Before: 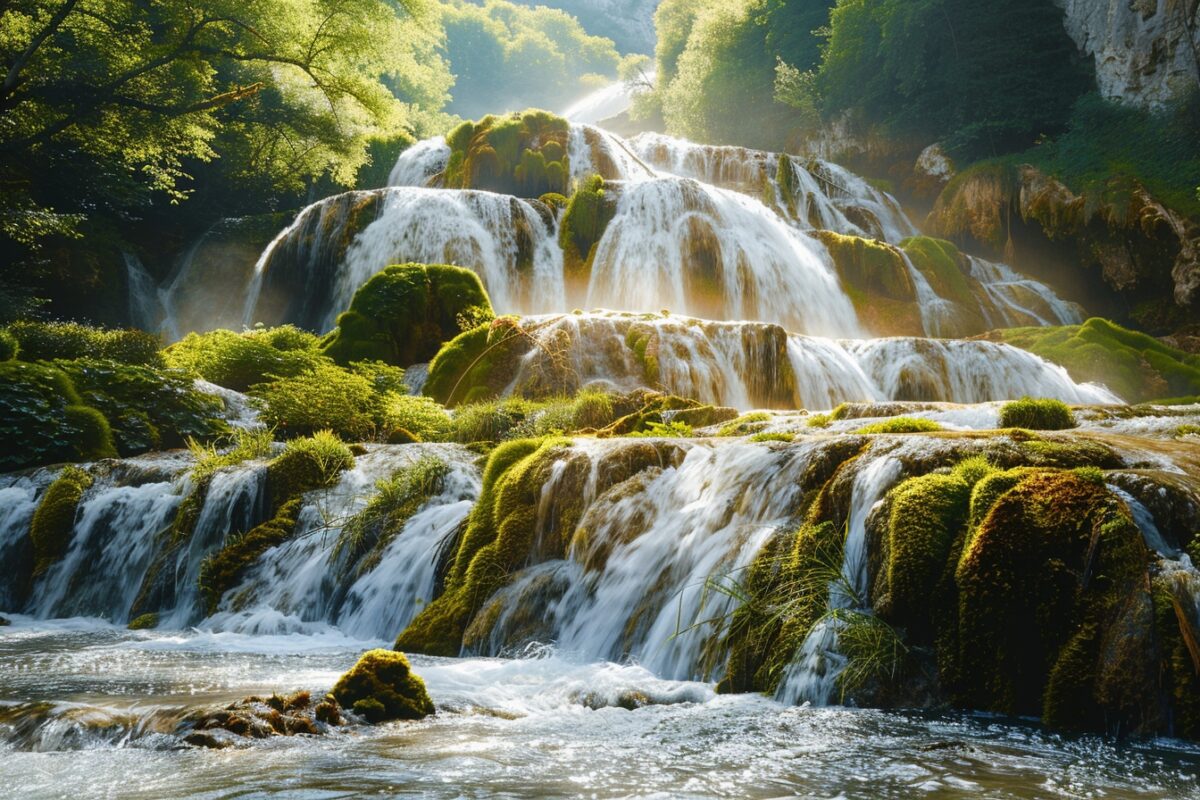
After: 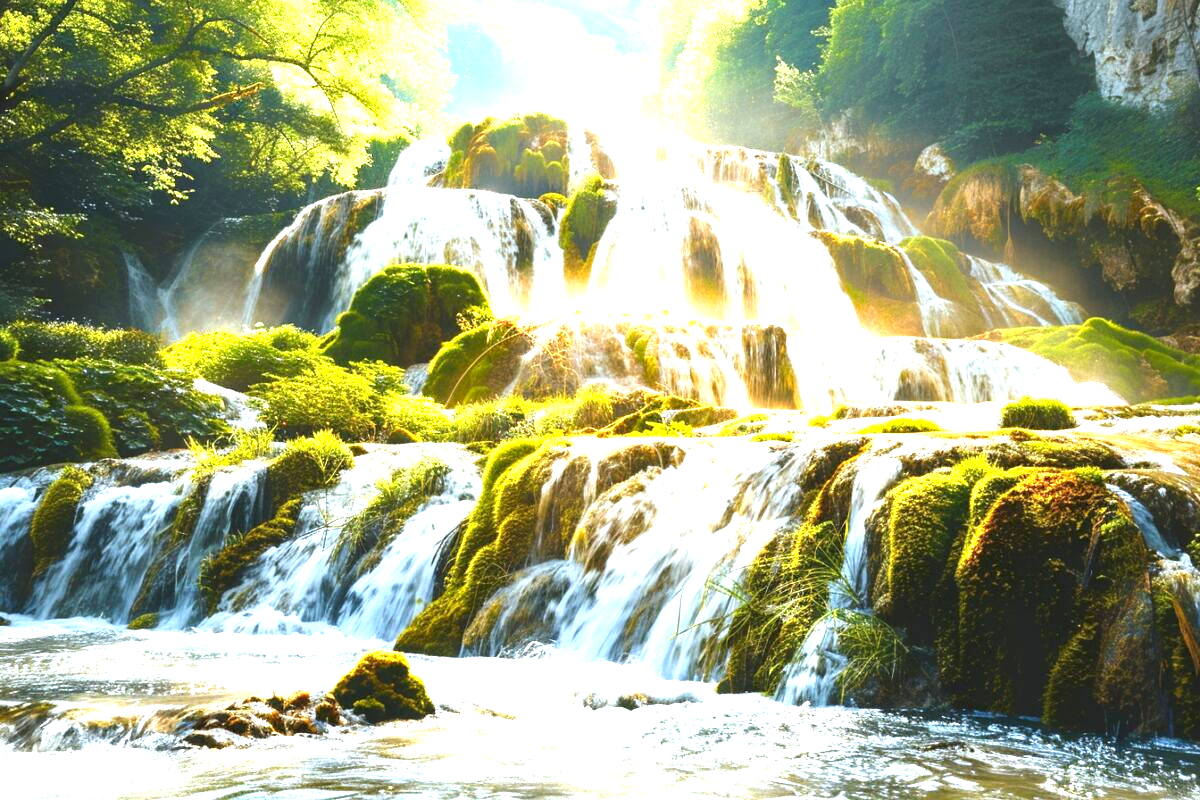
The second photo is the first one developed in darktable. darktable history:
exposure: black level correction 0, exposure 2.138 EV, compensate exposure bias true, compensate highlight preservation false
shadows and highlights: radius 121.13, shadows 21.4, white point adjustment -9.72, highlights -14.39, soften with gaussian
